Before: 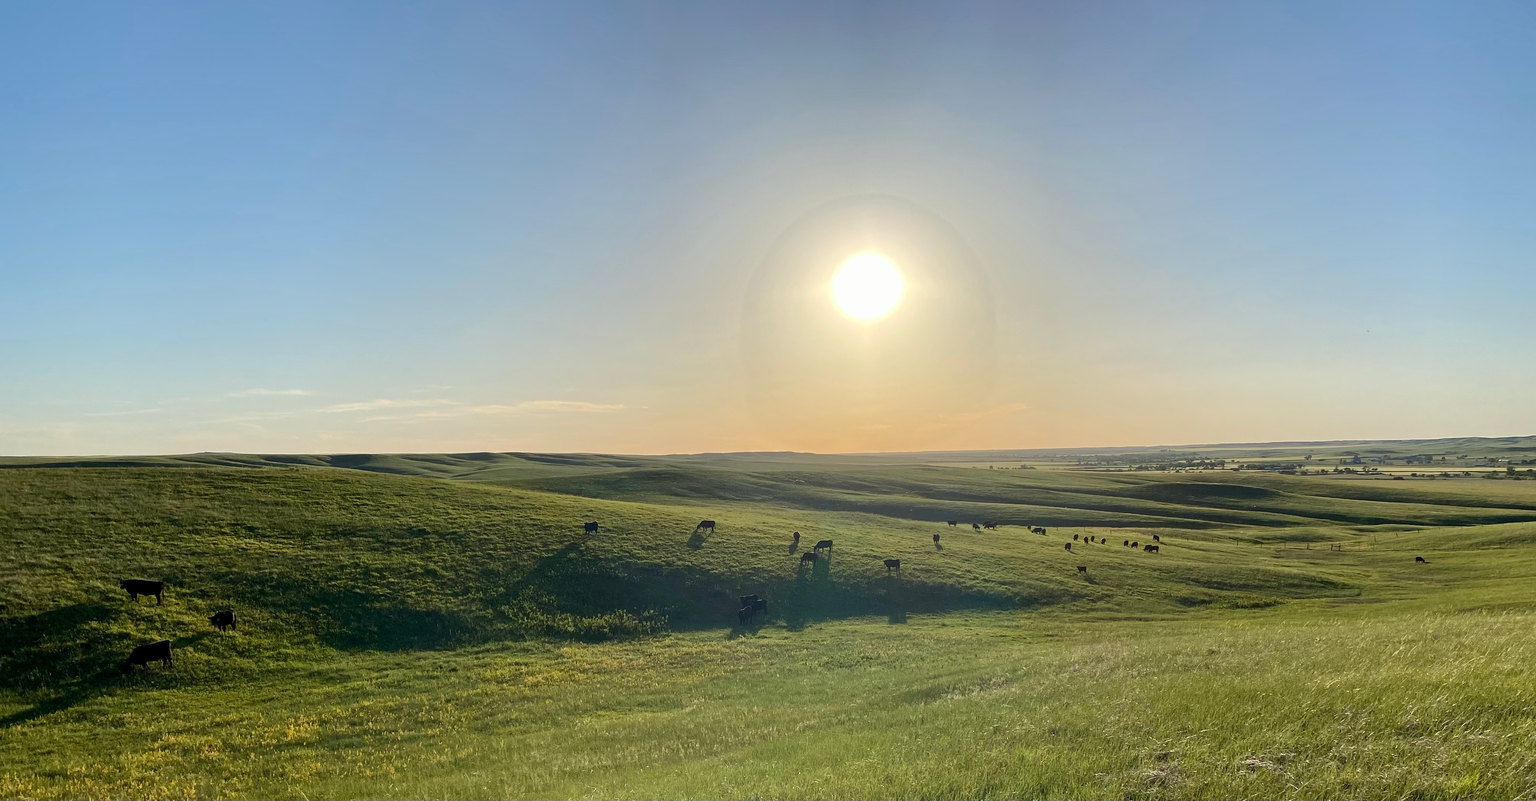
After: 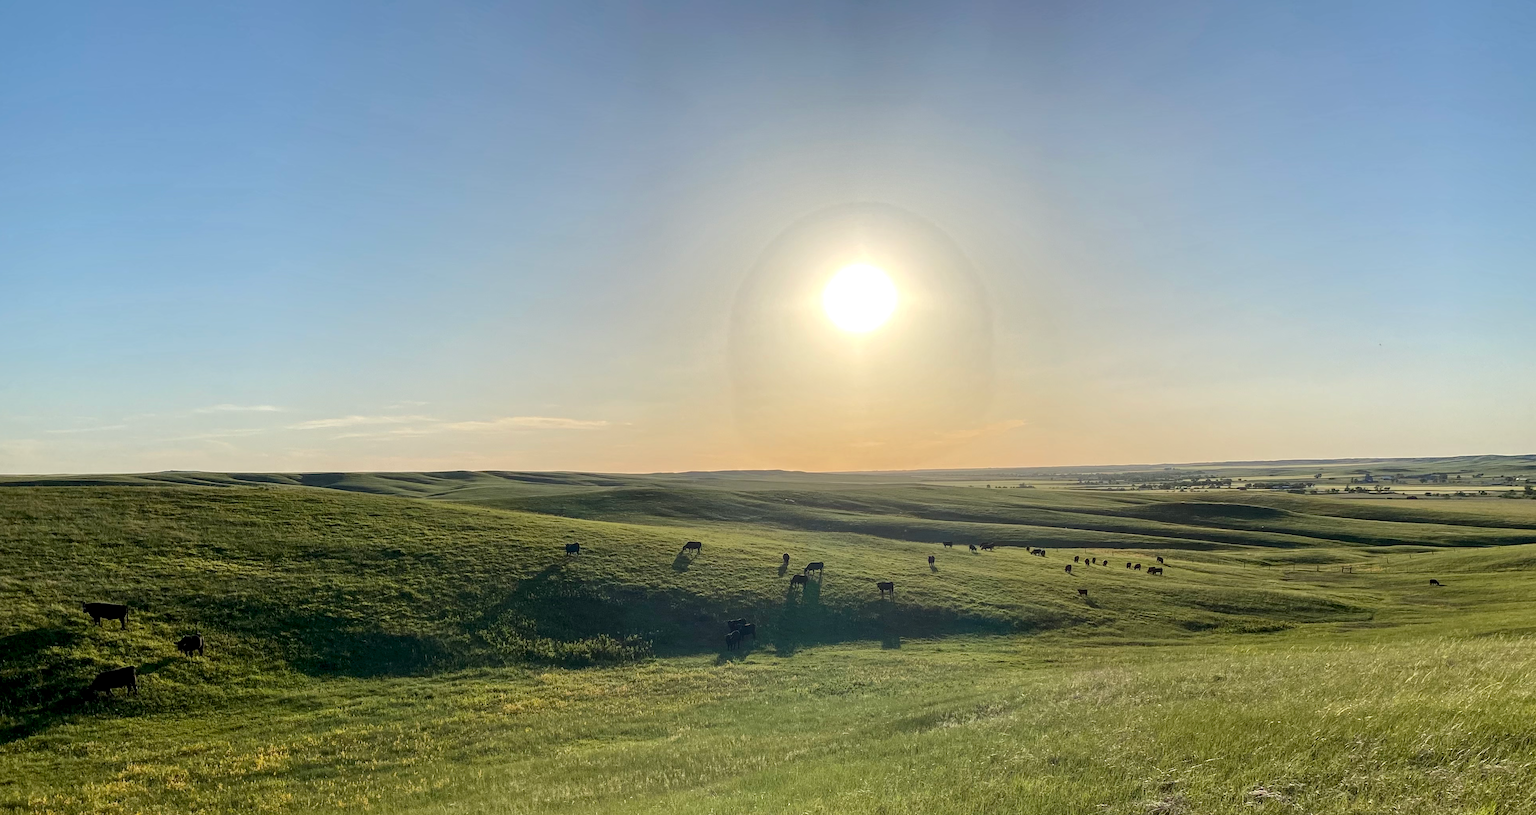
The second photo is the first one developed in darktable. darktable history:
local contrast: on, module defaults
crop and rotate: left 2.664%, right 1.148%, bottom 2.059%
